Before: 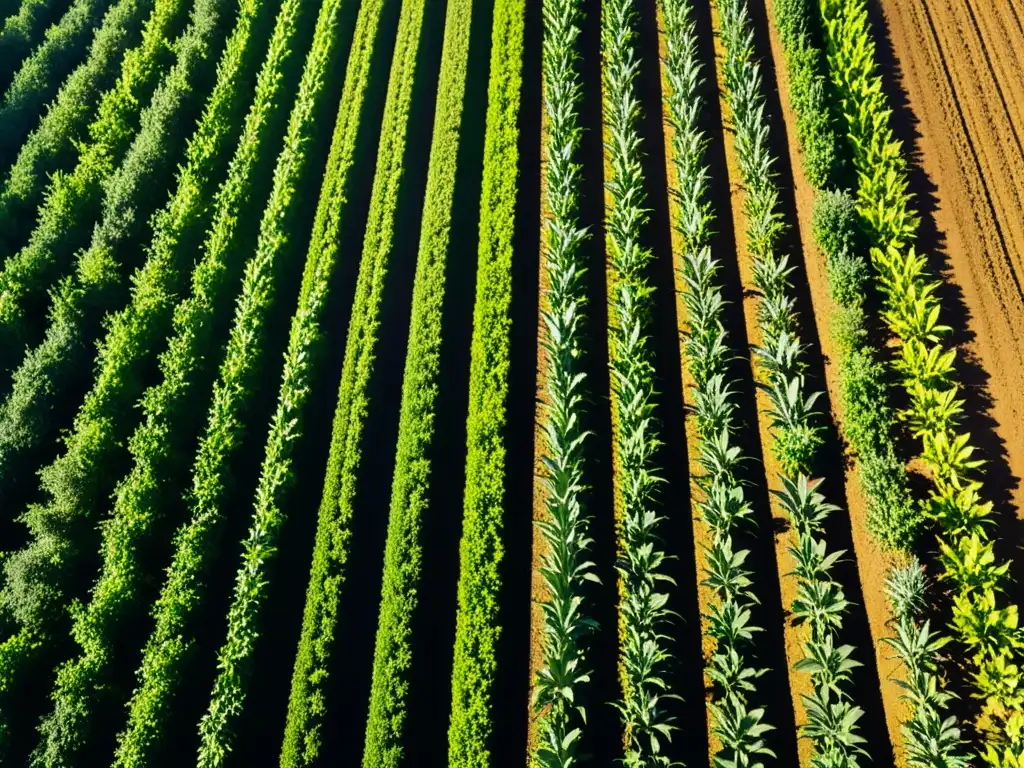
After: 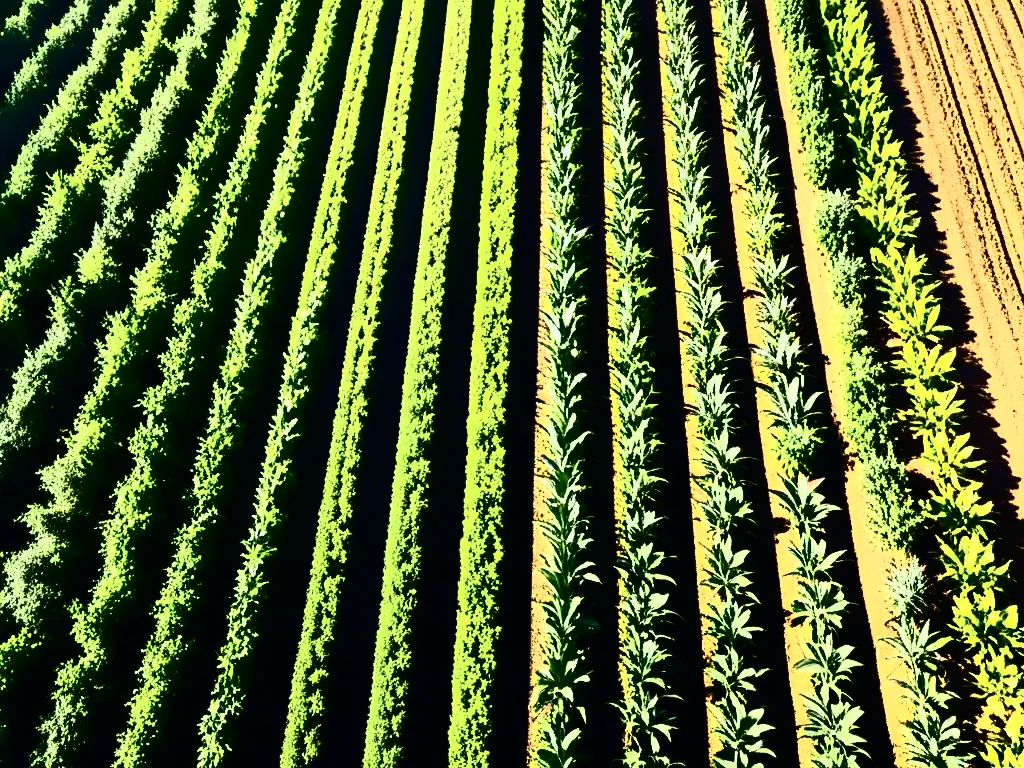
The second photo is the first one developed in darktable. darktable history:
contrast brightness saturation: contrast 0.928, brightness 0.204
tone equalizer: on, module defaults
